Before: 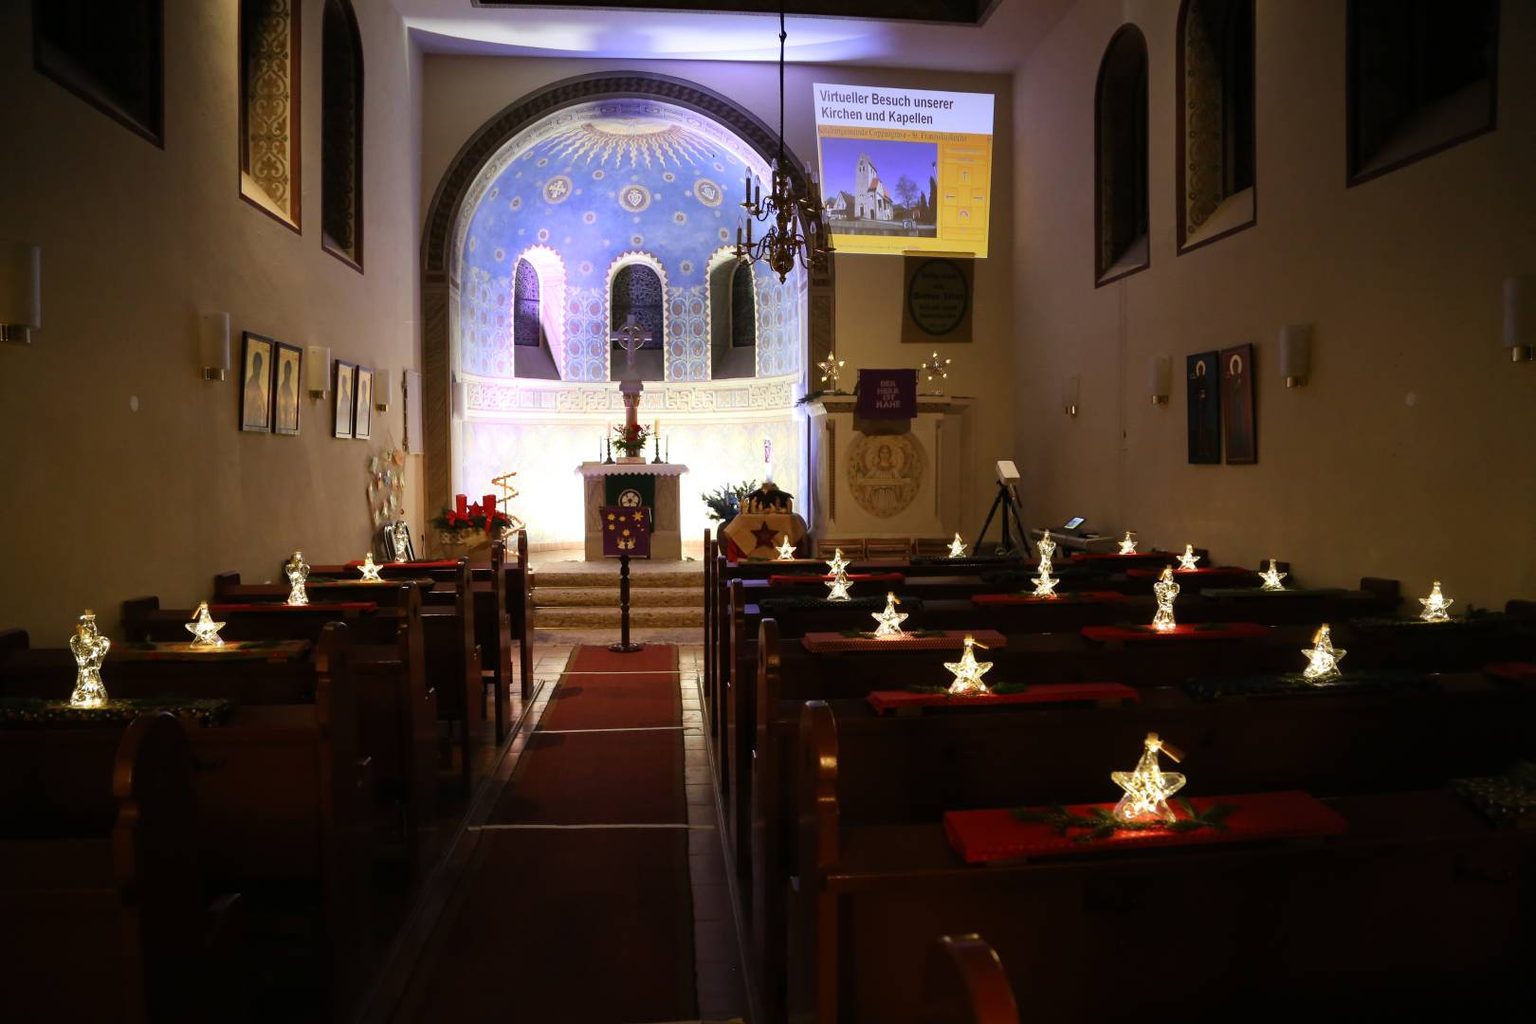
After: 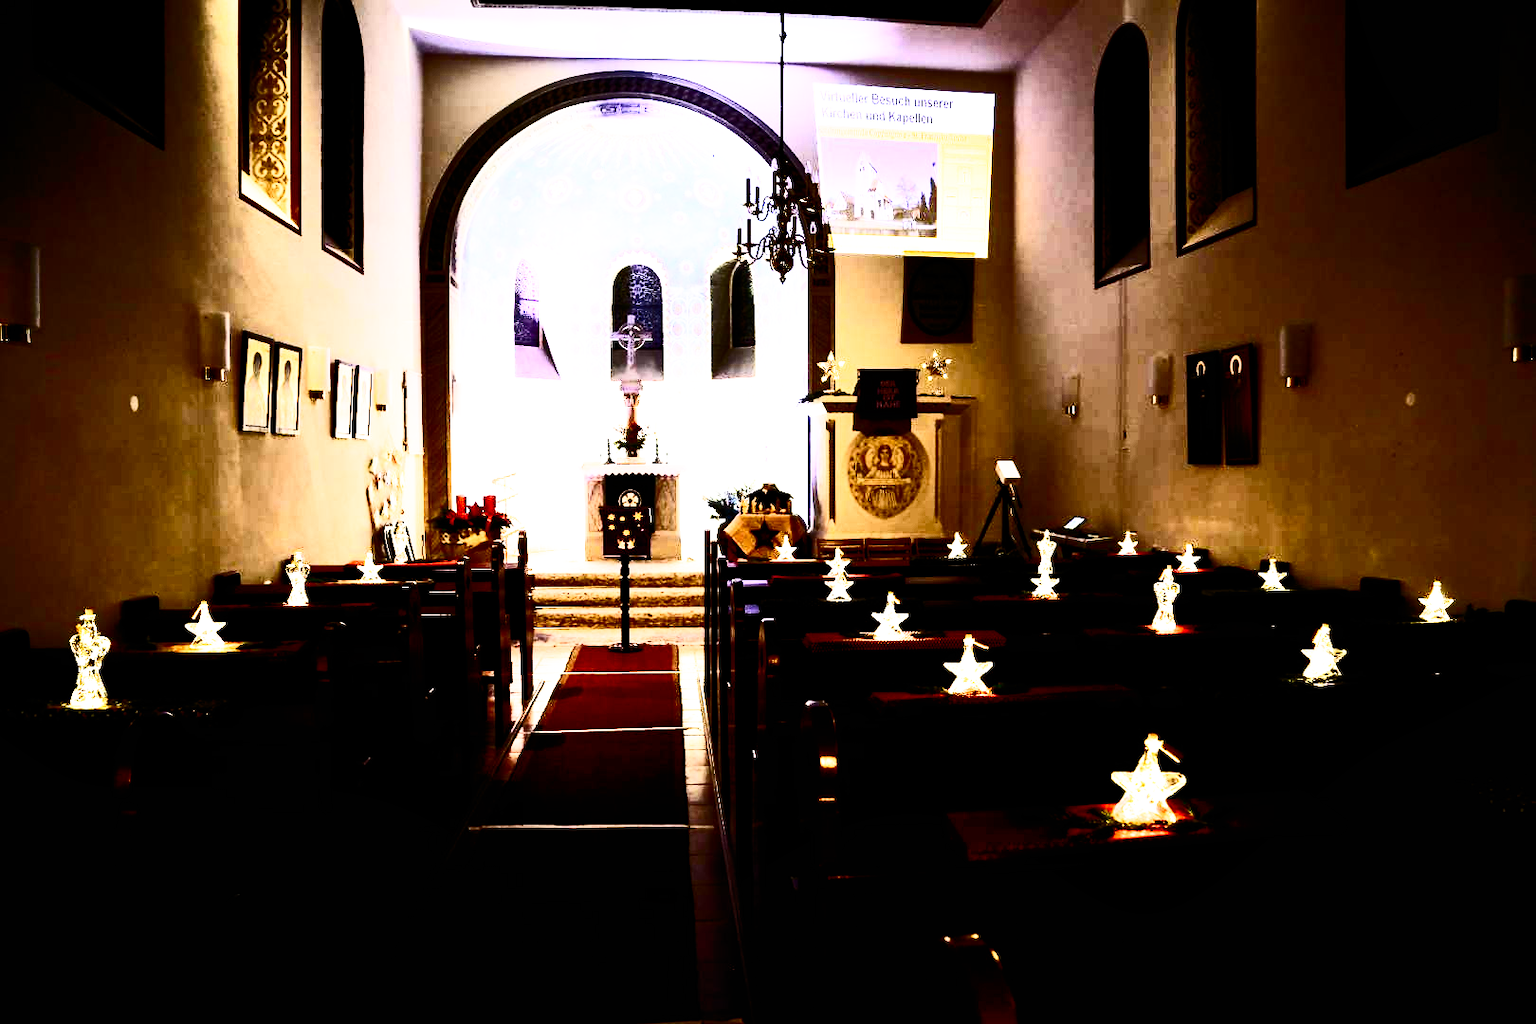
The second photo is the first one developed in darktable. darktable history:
exposure: exposure 1.264 EV, compensate highlight preservation false
contrast brightness saturation: contrast 0.935, brightness 0.199
shadows and highlights: shadows 34.73, highlights -35.18, soften with gaussian
filmic rgb: black relative exposure -4.04 EV, white relative exposure 3 EV, hardness 3.01, contrast 1.399, preserve chrominance no, color science v4 (2020), type of noise poissonian
